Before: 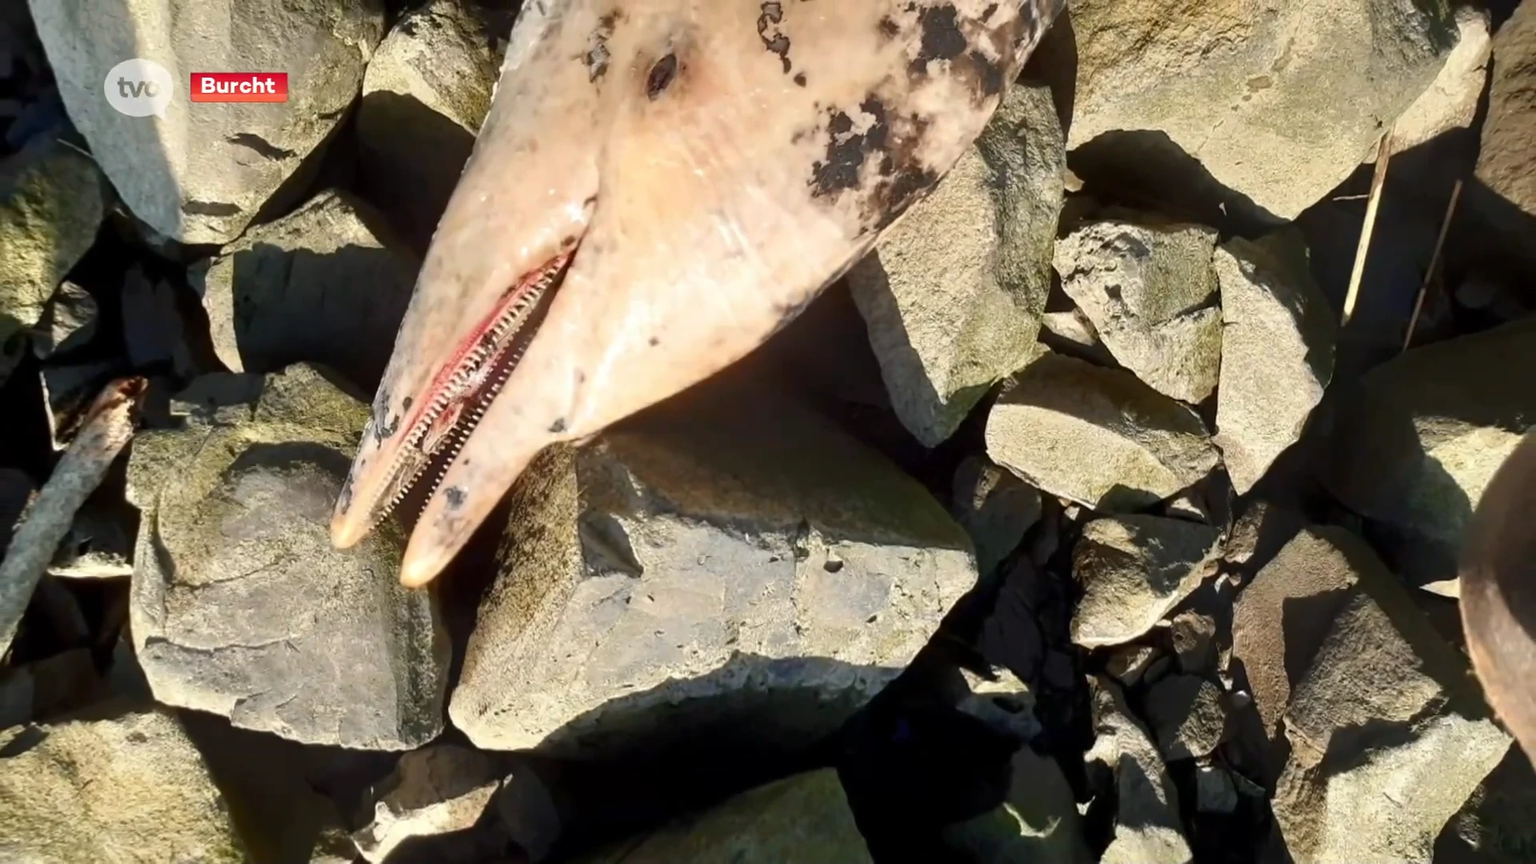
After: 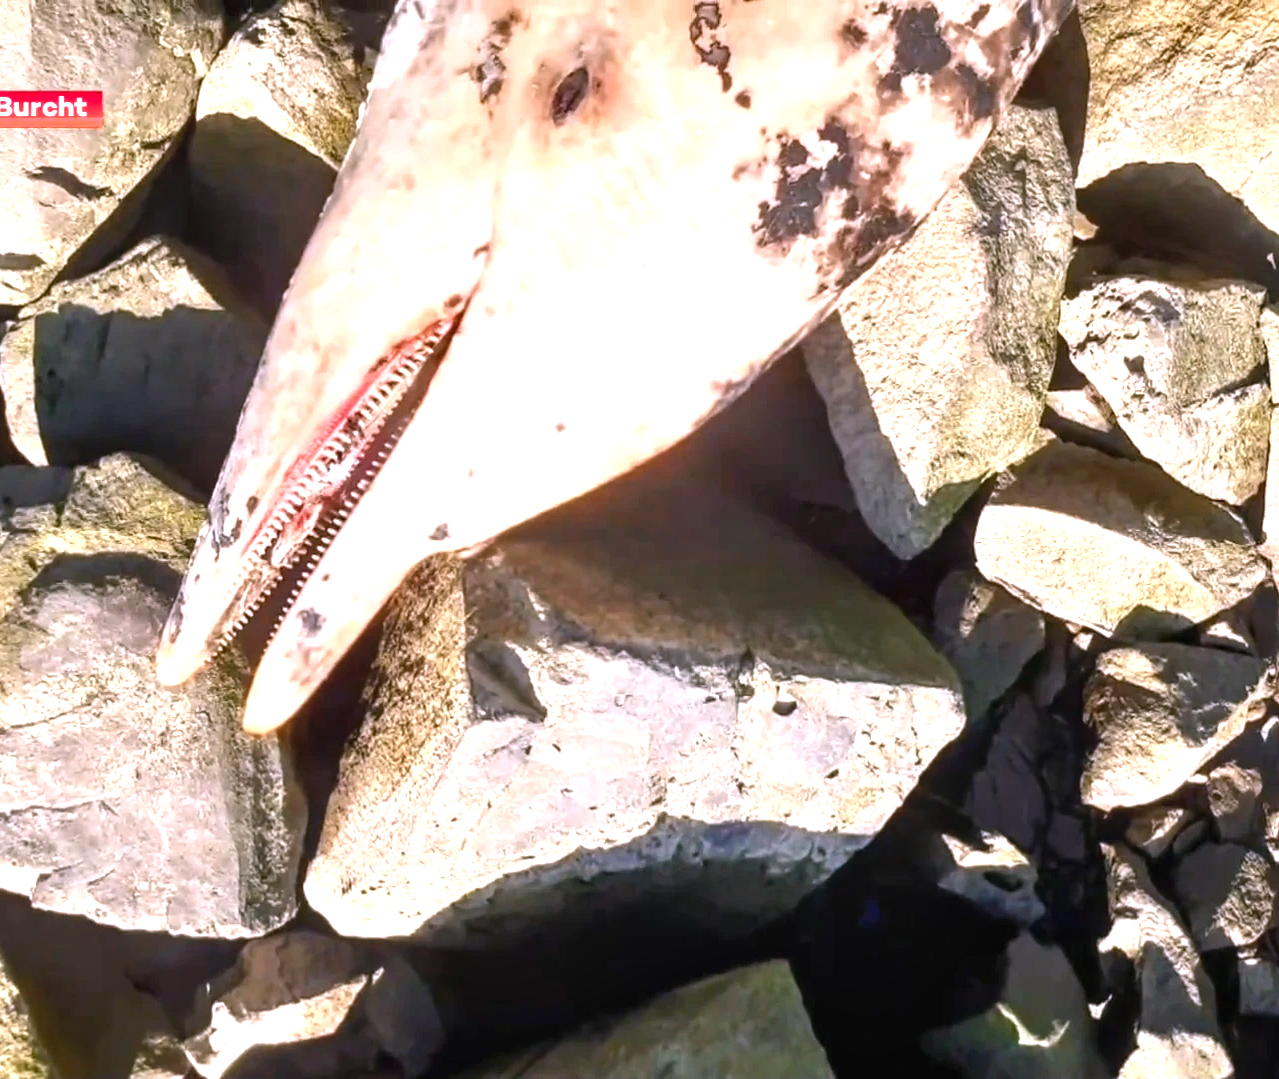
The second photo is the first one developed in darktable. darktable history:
exposure: exposure 1 EV, compensate highlight preservation false
crop and rotate: left 13.409%, right 19.924%
local contrast: on, module defaults
white balance: red 1.066, blue 1.119
